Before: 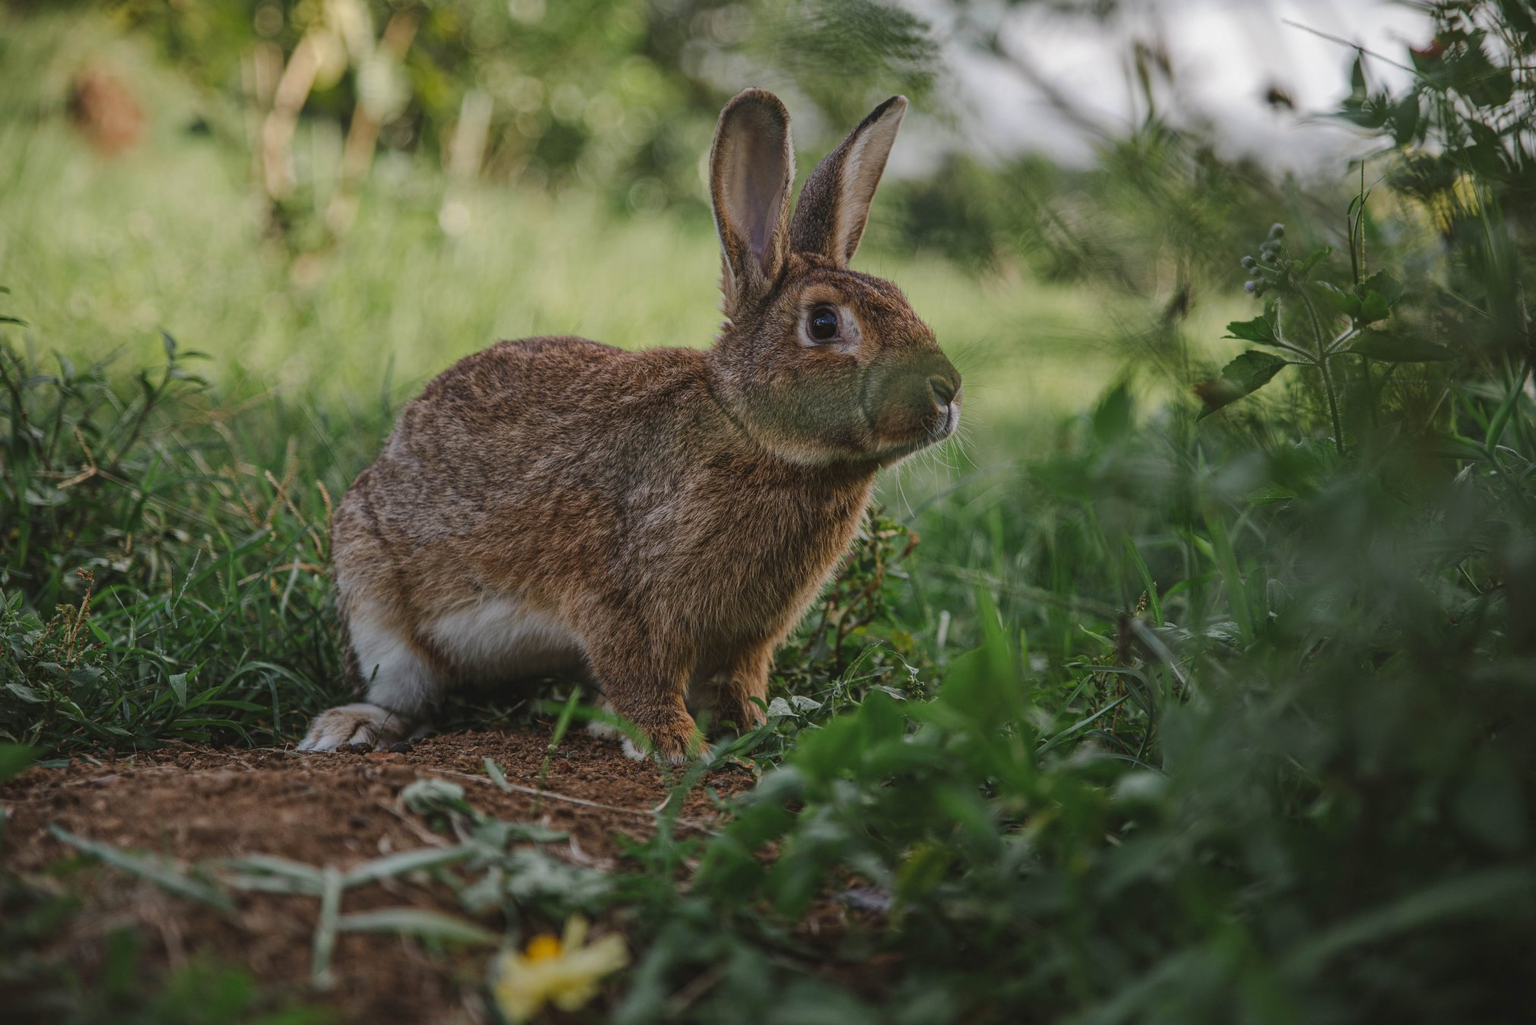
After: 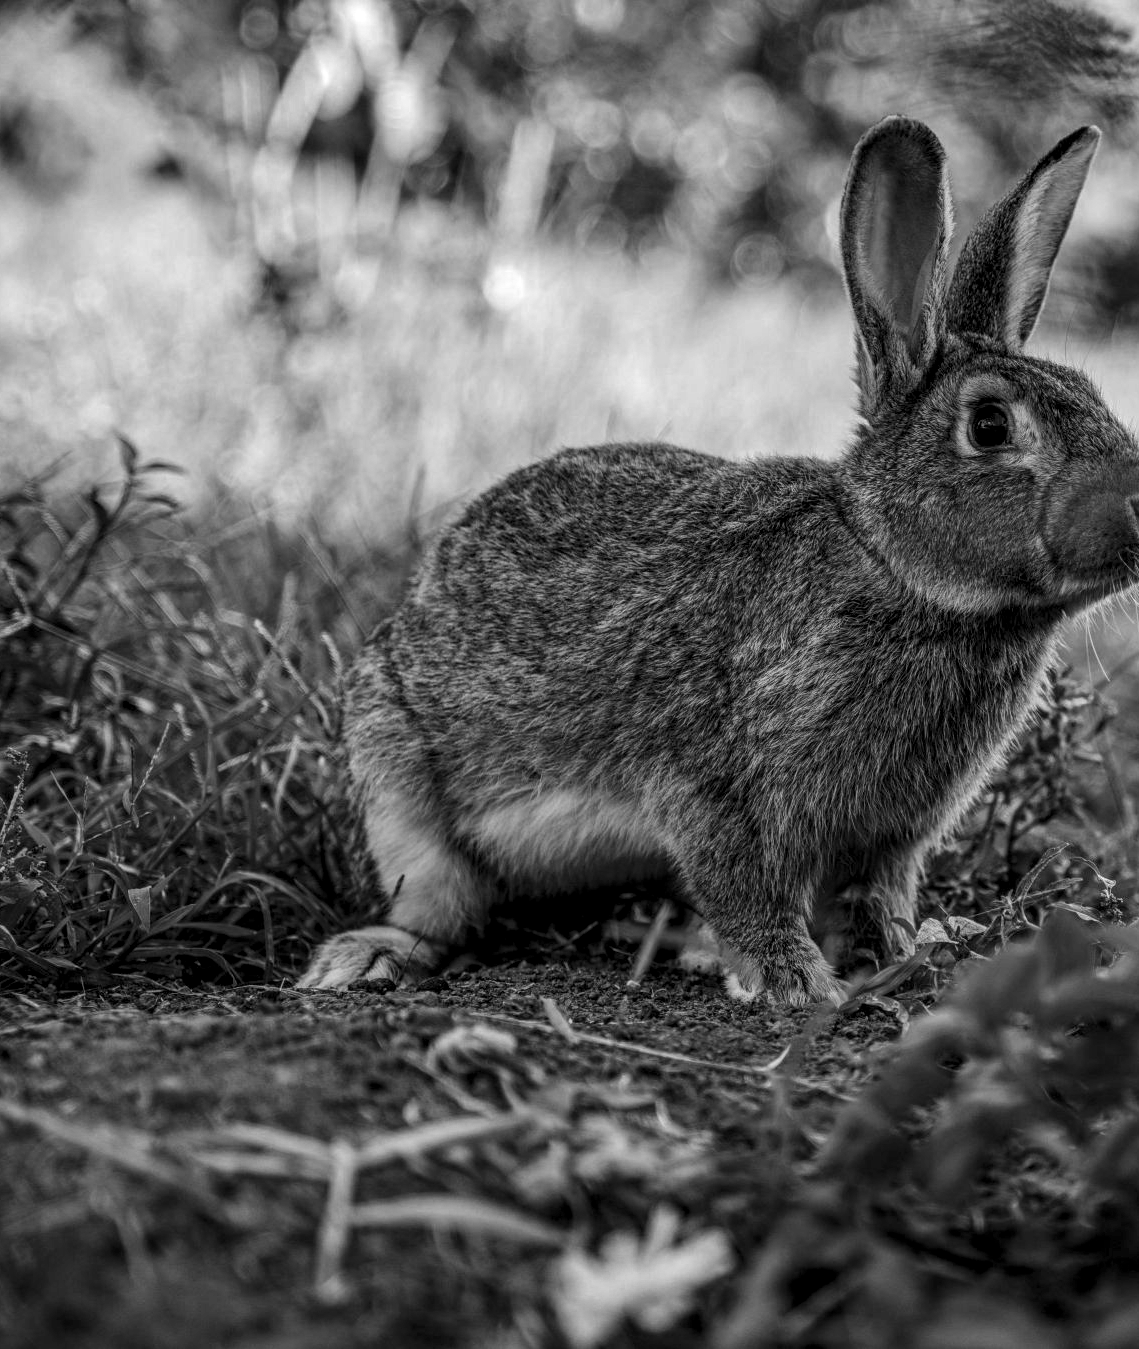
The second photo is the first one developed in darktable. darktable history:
crop: left 4.698%, right 39.012%
local contrast: highlights 7%, shadows 37%, detail 184%, midtone range 0.472
color zones: curves: ch0 [(0.002, 0.593) (0.143, 0.417) (0.285, 0.541) (0.455, 0.289) (0.608, 0.327) (0.727, 0.283) (0.869, 0.571) (1, 0.603)]; ch1 [(0, 0) (0.143, 0) (0.286, 0) (0.429, 0) (0.571, 0) (0.714, 0) (0.857, 0)]
